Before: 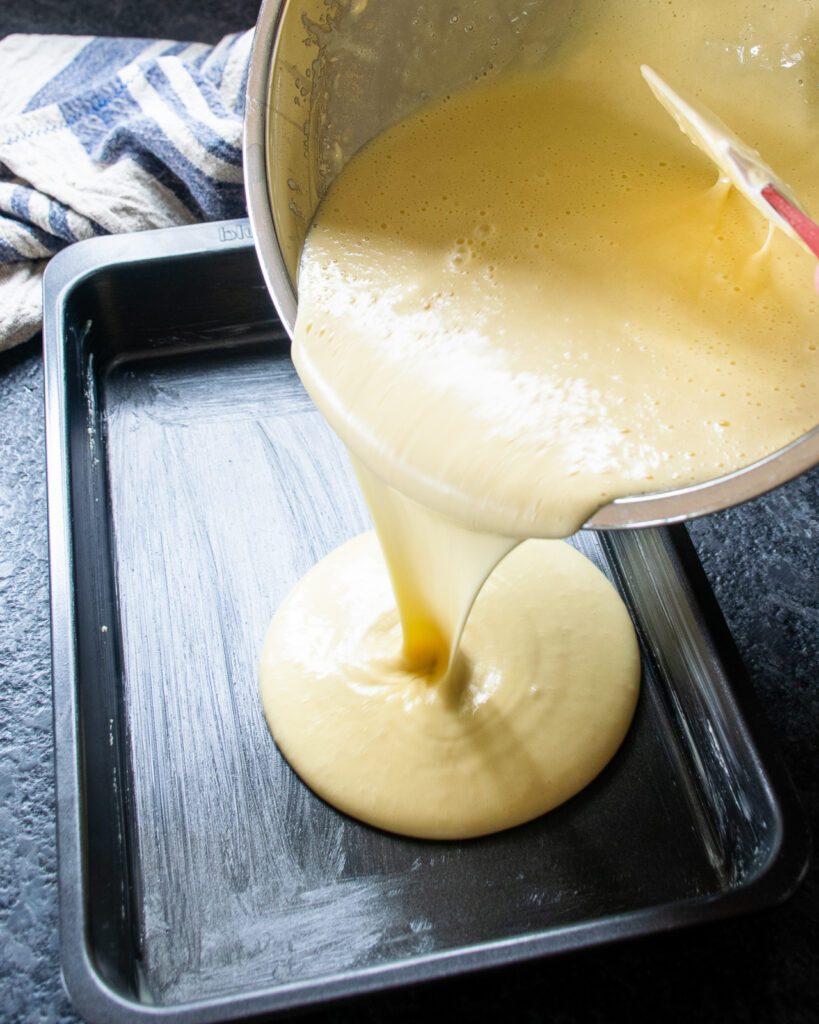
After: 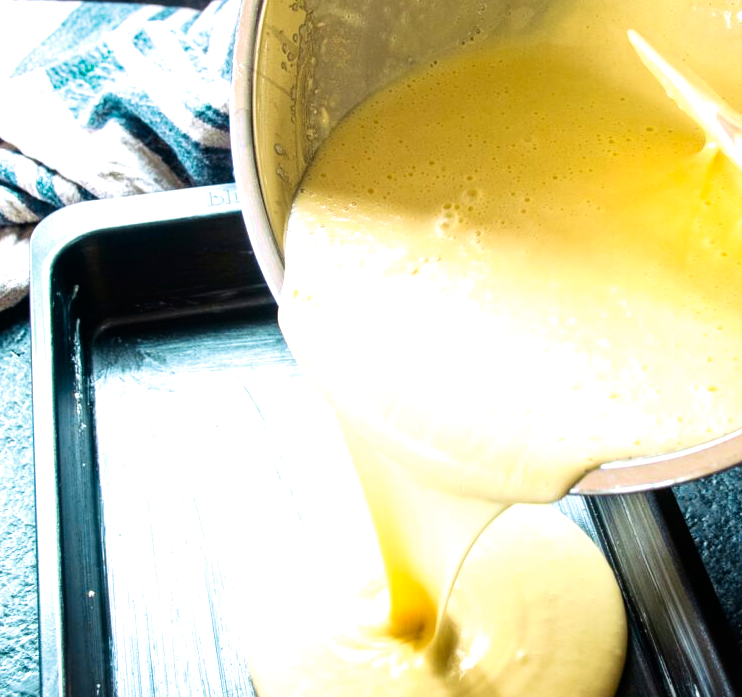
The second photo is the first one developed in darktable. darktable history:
velvia: on, module defaults
crop: left 1.589%, top 3.461%, right 7.751%, bottom 28.47%
color zones: curves: ch0 [(0.254, 0.492) (0.724, 0.62)]; ch1 [(0.25, 0.528) (0.719, 0.796)]; ch2 [(0, 0.472) (0.25, 0.5) (0.73, 0.184)]
tone equalizer: -8 EV -0.74 EV, -7 EV -0.669 EV, -6 EV -0.577 EV, -5 EV -0.397 EV, -3 EV 0.391 EV, -2 EV 0.6 EV, -1 EV 0.676 EV, +0 EV 0.743 EV
contrast brightness saturation: contrast 0.151, brightness -0.007, saturation 0.104
